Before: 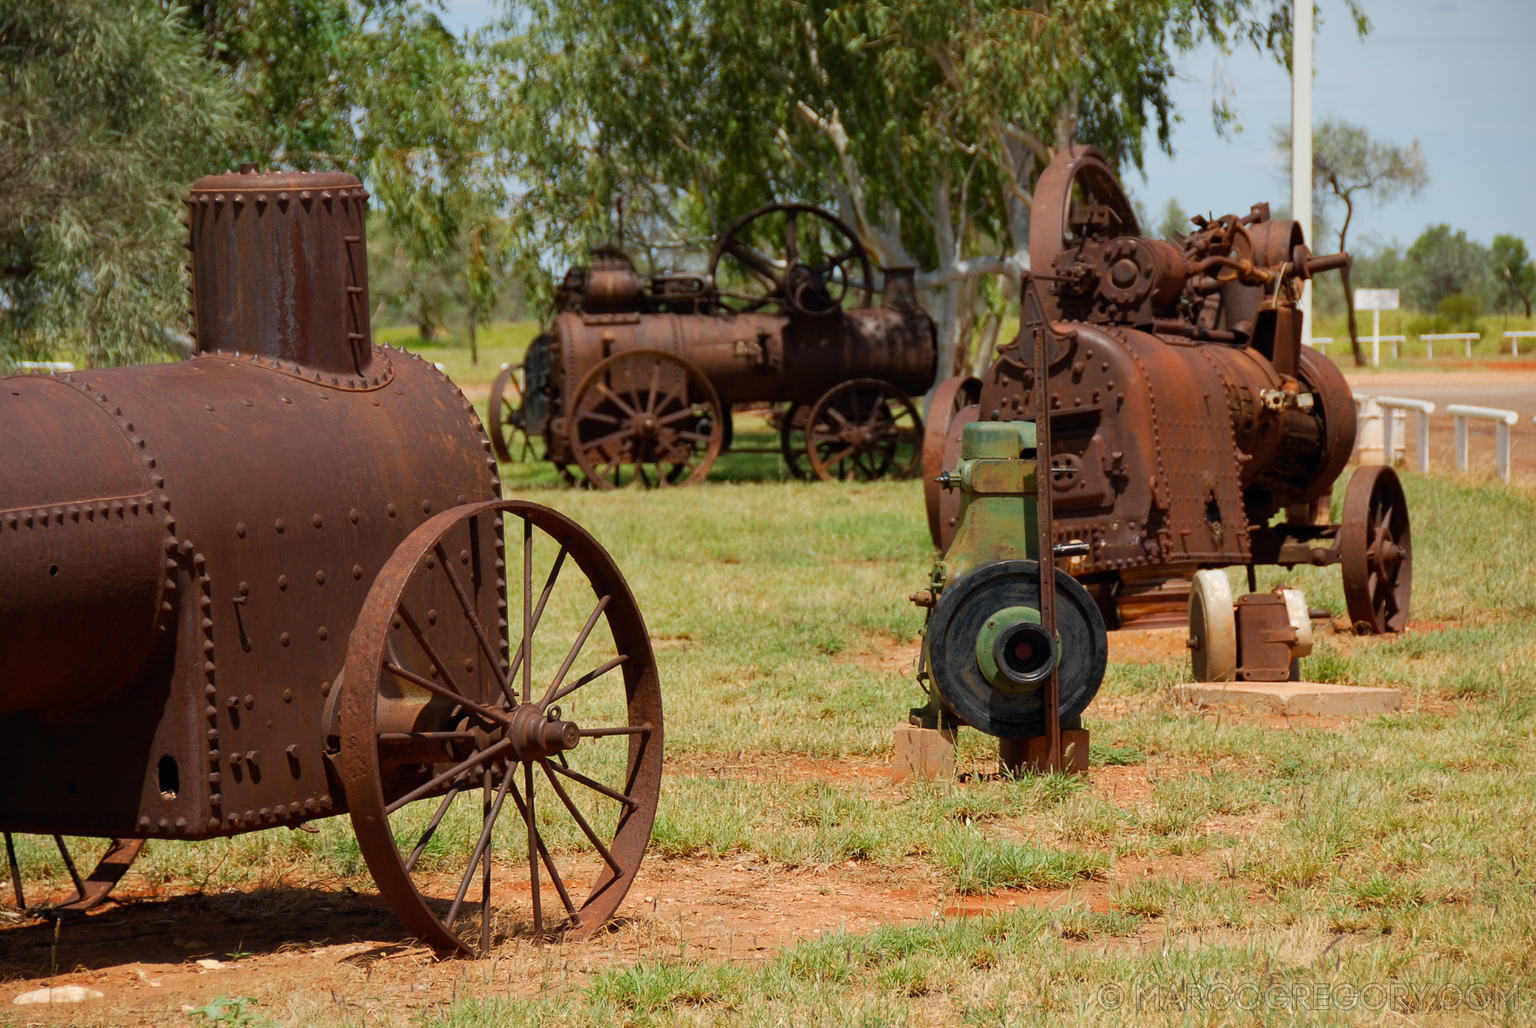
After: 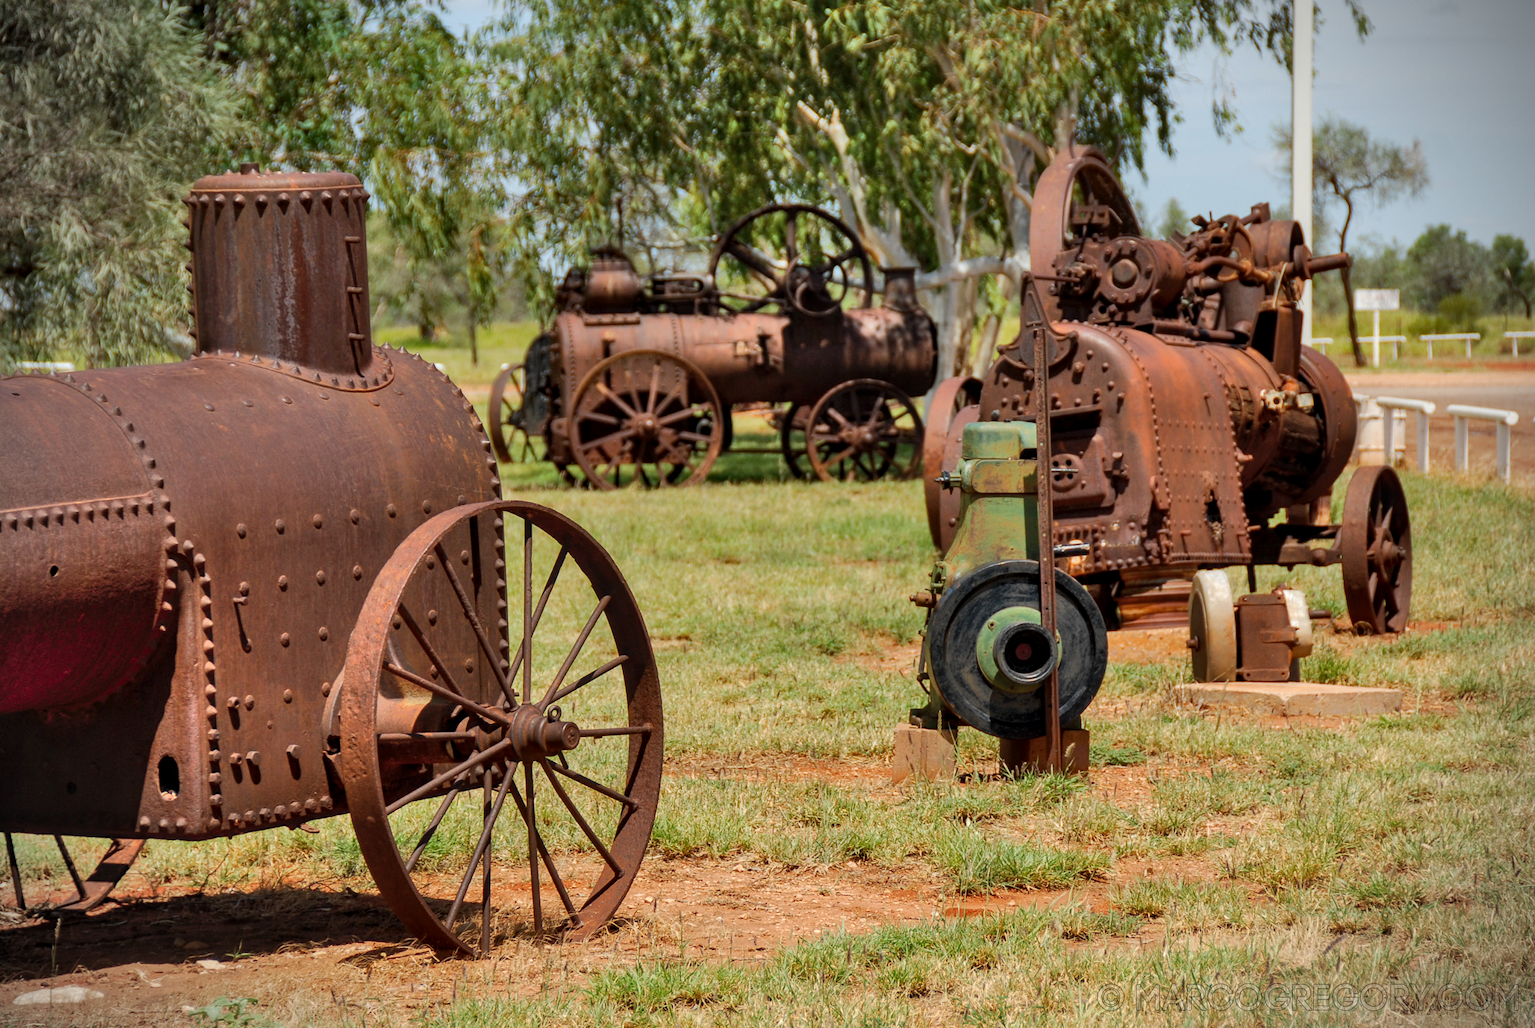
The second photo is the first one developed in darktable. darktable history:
shadows and highlights: shadows 74.32, highlights -24.6, soften with gaussian
local contrast: on, module defaults
vignetting: fall-off start 88.44%, fall-off radius 43.68%, width/height ratio 1.169
